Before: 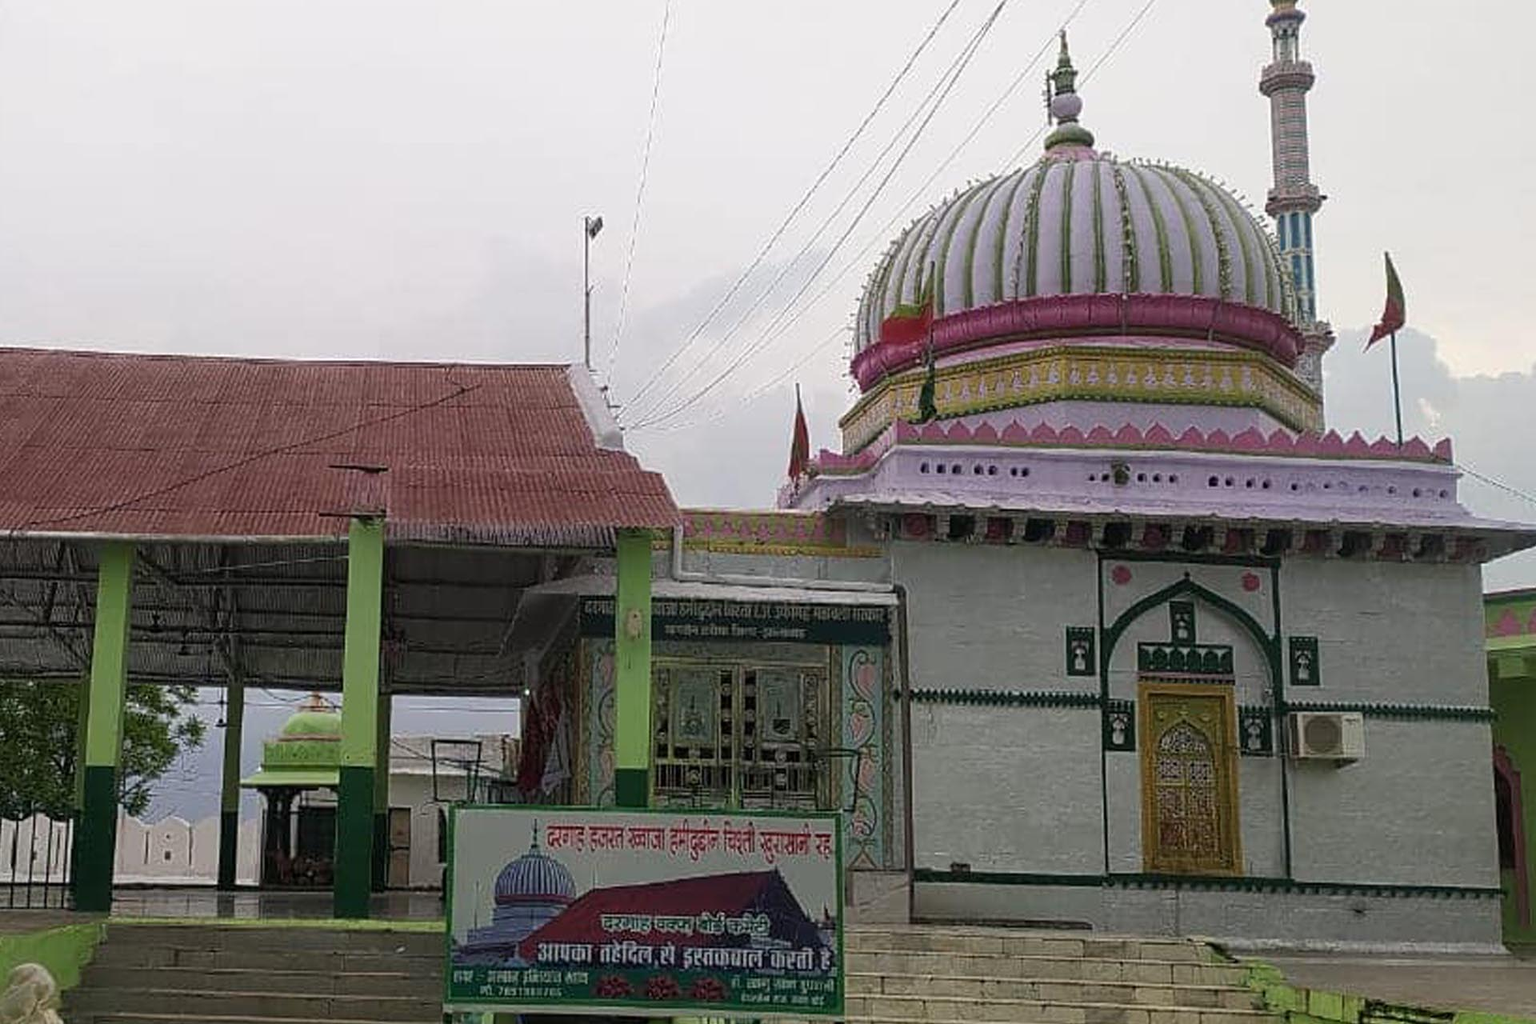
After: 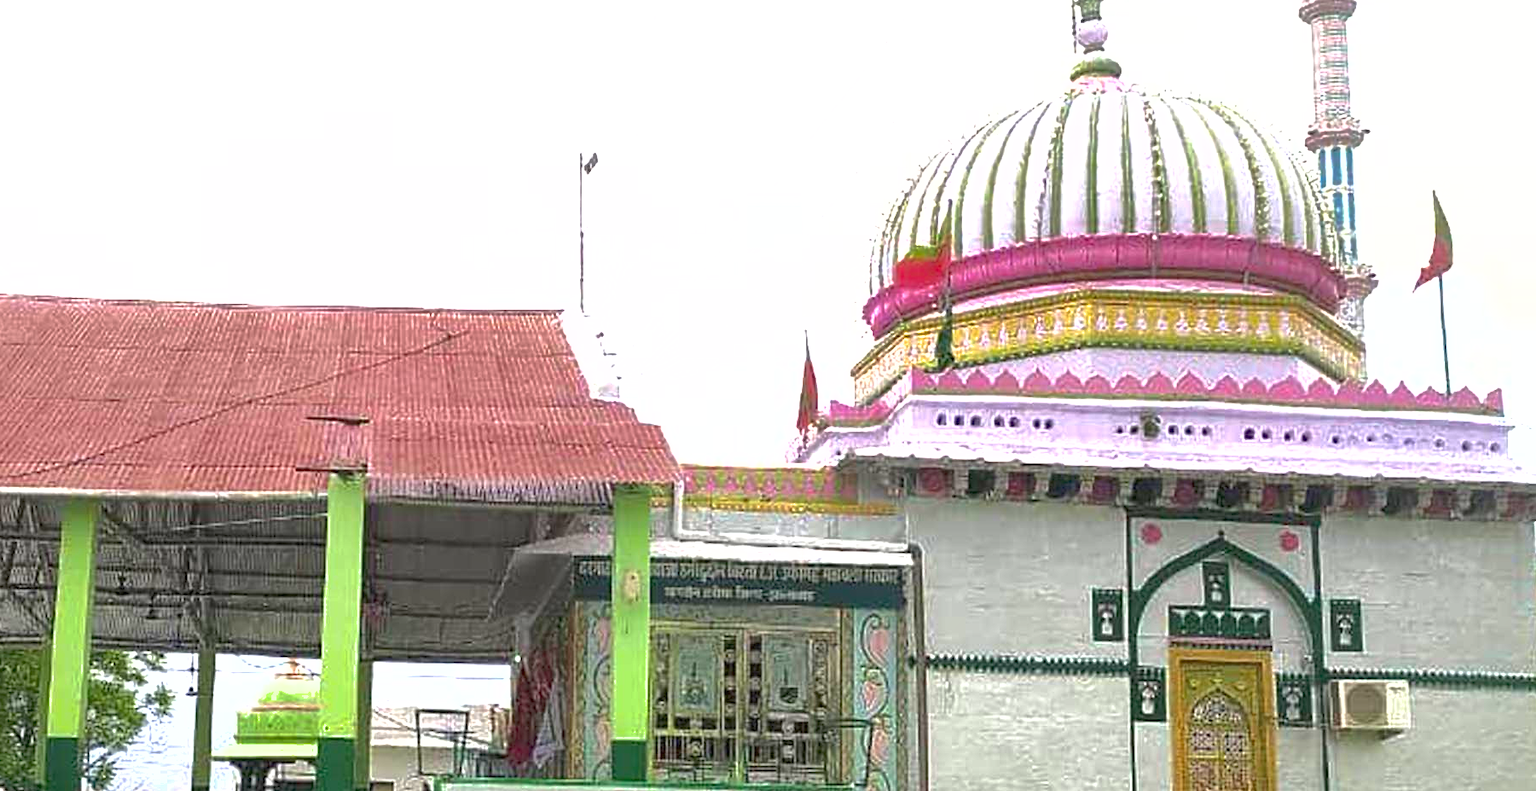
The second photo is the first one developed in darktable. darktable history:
shadows and highlights: on, module defaults
contrast brightness saturation: contrast 0.04, saturation 0.16
exposure: black level correction 0, exposure 1.3 EV, compensate exposure bias true, compensate highlight preservation false
crop: left 2.737%, top 7.287%, right 3.421%, bottom 20.179%
